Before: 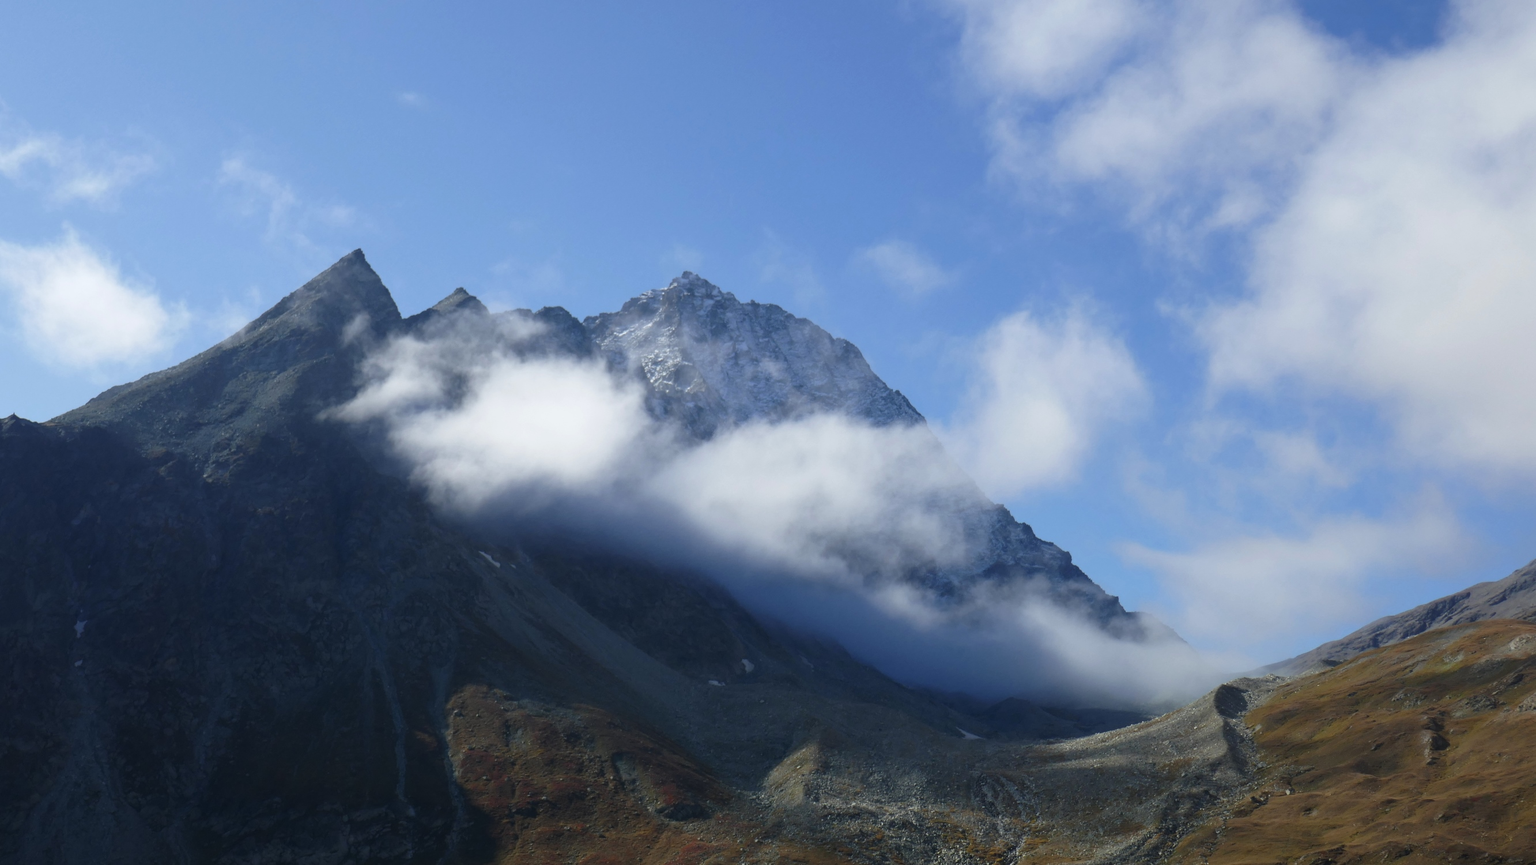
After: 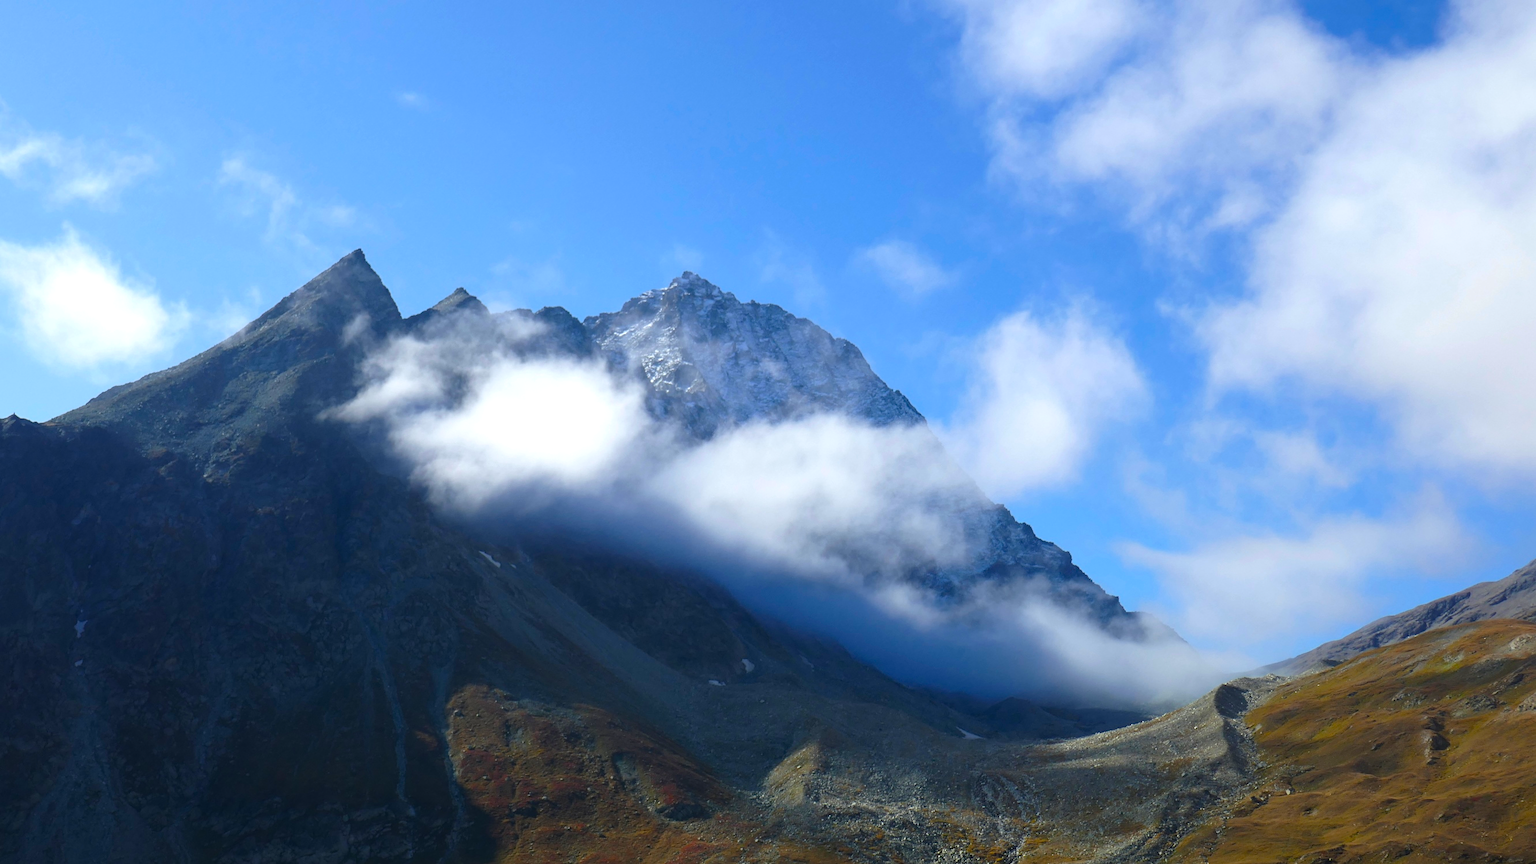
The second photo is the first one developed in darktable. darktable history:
sharpen: amount 0.2
color balance rgb: perceptual saturation grading › global saturation 36%, perceptual brilliance grading › global brilliance 10%, global vibrance 20%
